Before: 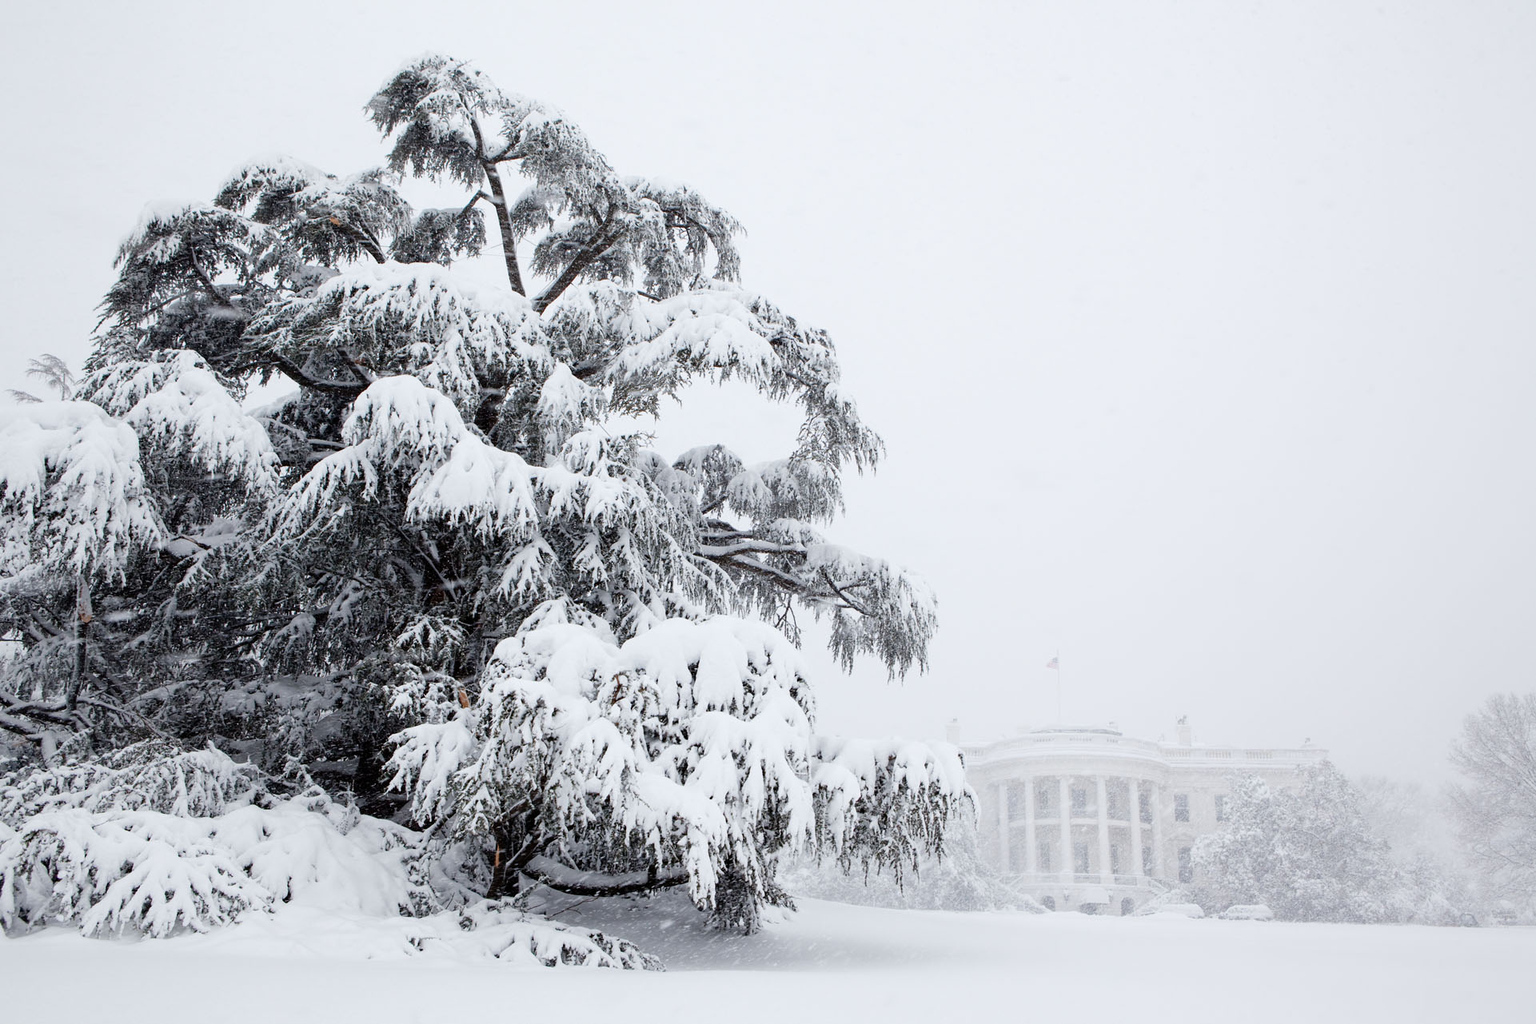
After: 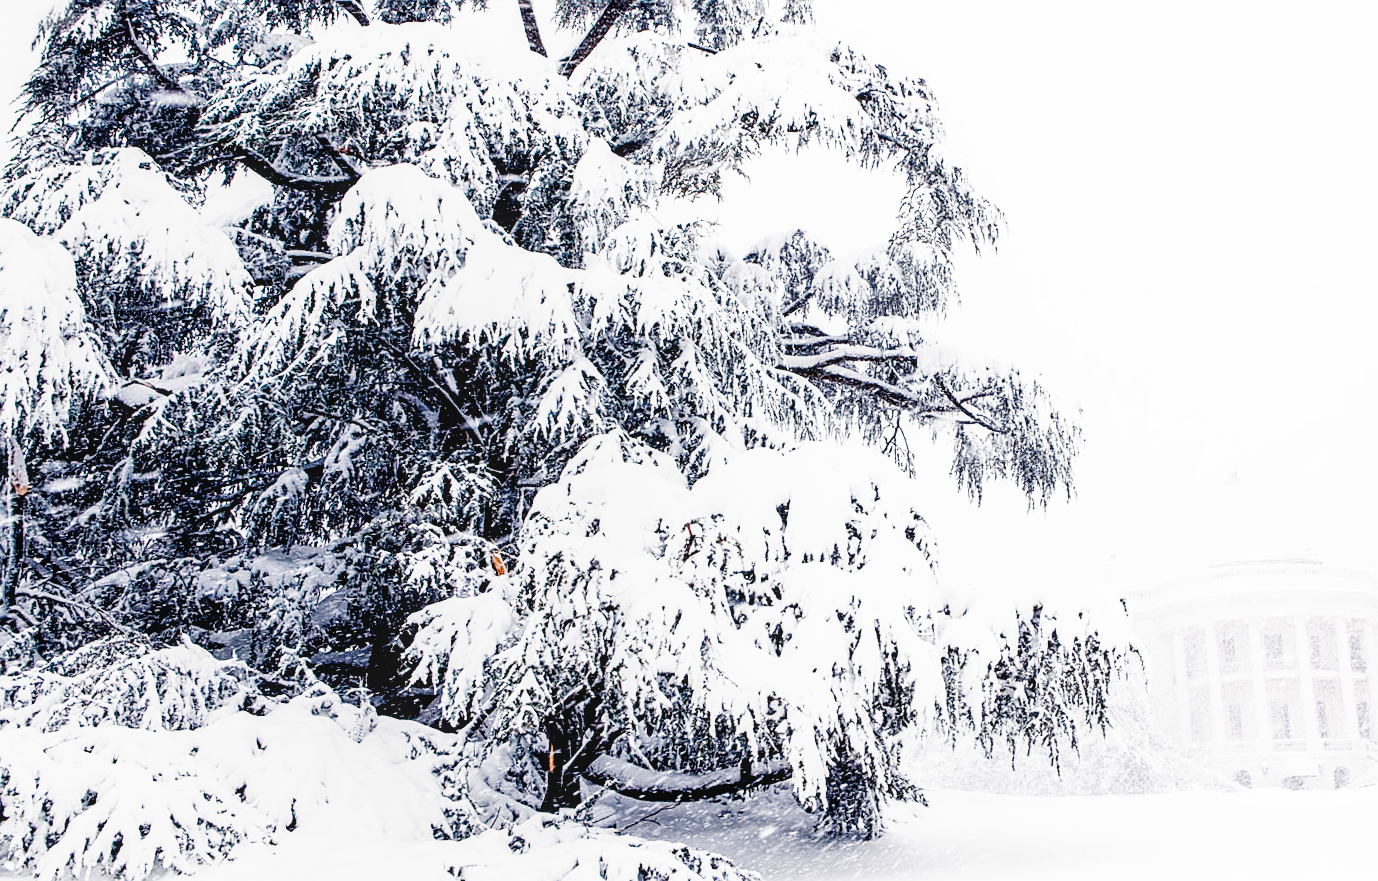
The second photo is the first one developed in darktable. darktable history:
rotate and perspective: rotation -3.18°, automatic cropping off
local contrast: on, module defaults
exposure: black level correction 0.016, exposure -0.009 EV, compensate highlight preservation false
shadows and highlights: shadows 32, highlights -32, soften with gaussian
crop: left 6.488%, top 27.668%, right 24.183%, bottom 8.656%
color balance rgb: shadows lift › hue 87.51°, highlights gain › chroma 1.35%, highlights gain › hue 55.1°, global offset › chroma 0.13%, global offset › hue 253.66°, perceptual saturation grading › global saturation 16.38%
base curve: curves: ch0 [(0, 0) (0.007, 0.004) (0.027, 0.03) (0.046, 0.07) (0.207, 0.54) (0.442, 0.872) (0.673, 0.972) (1, 1)], preserve colors none
sharpen: on, module defaults
